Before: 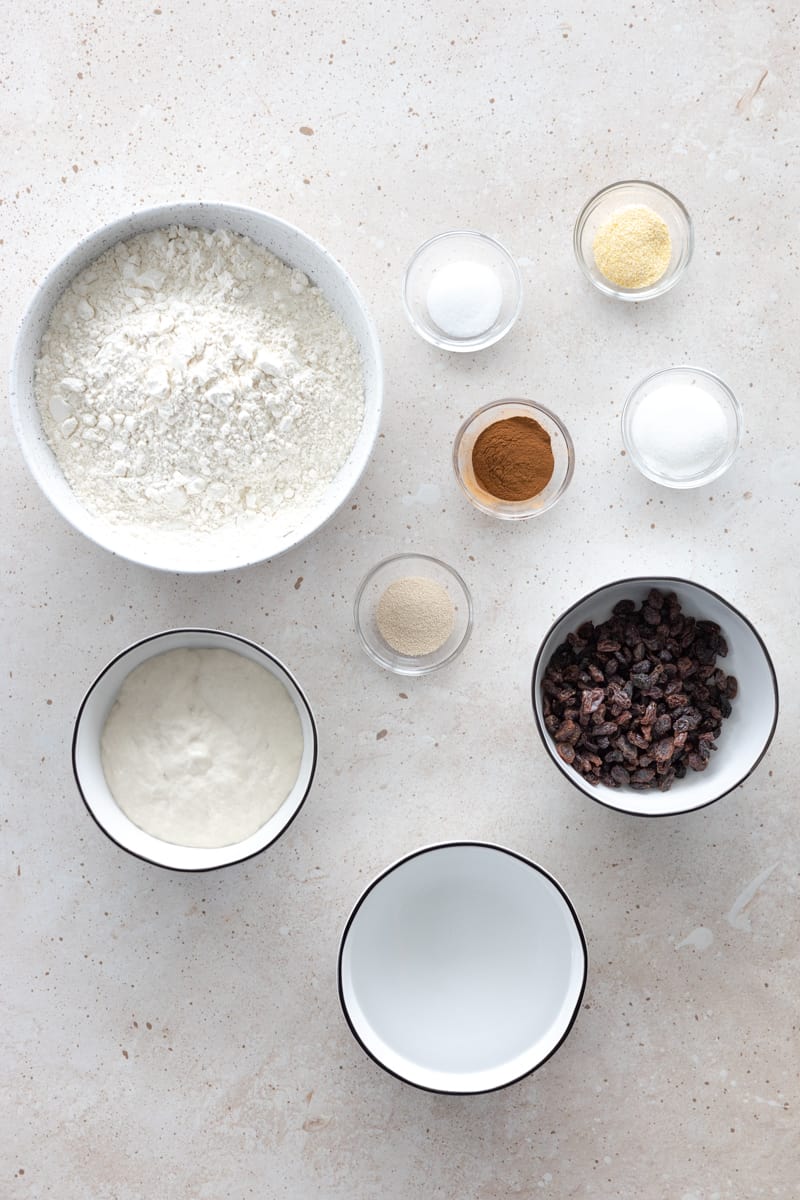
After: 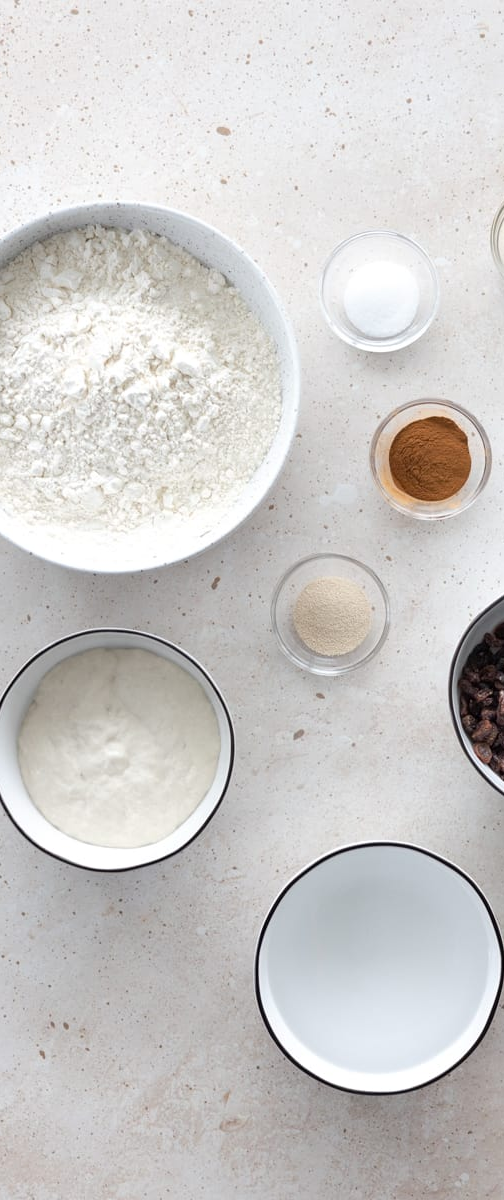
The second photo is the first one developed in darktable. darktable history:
crop: left 10.453%, right 26.515%
